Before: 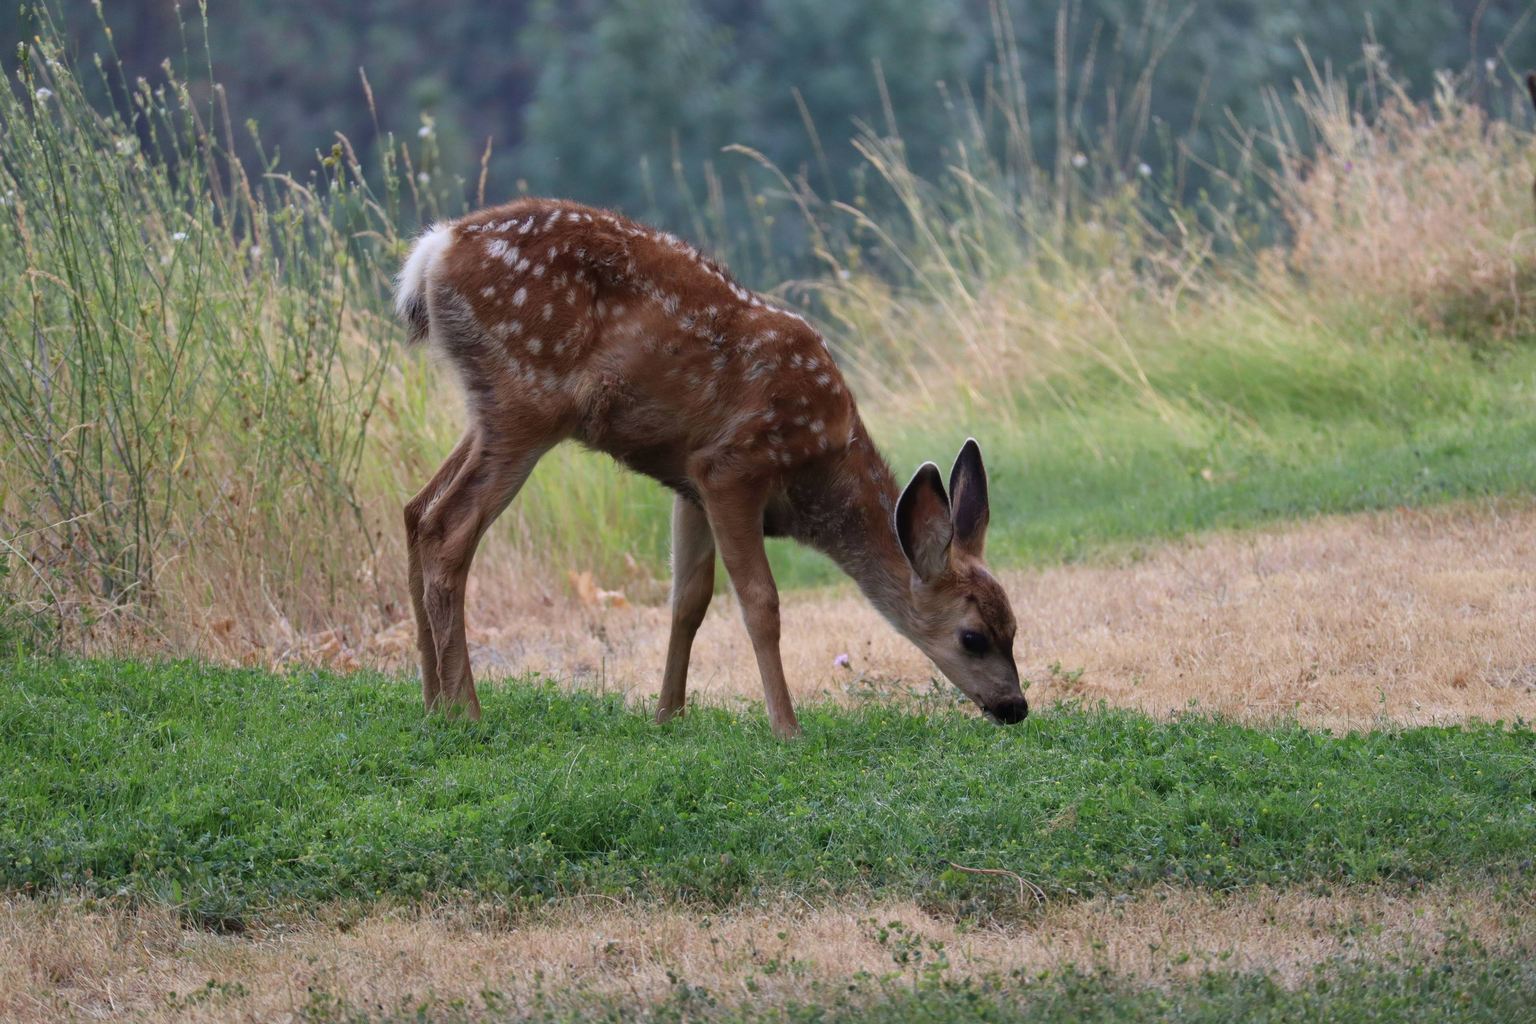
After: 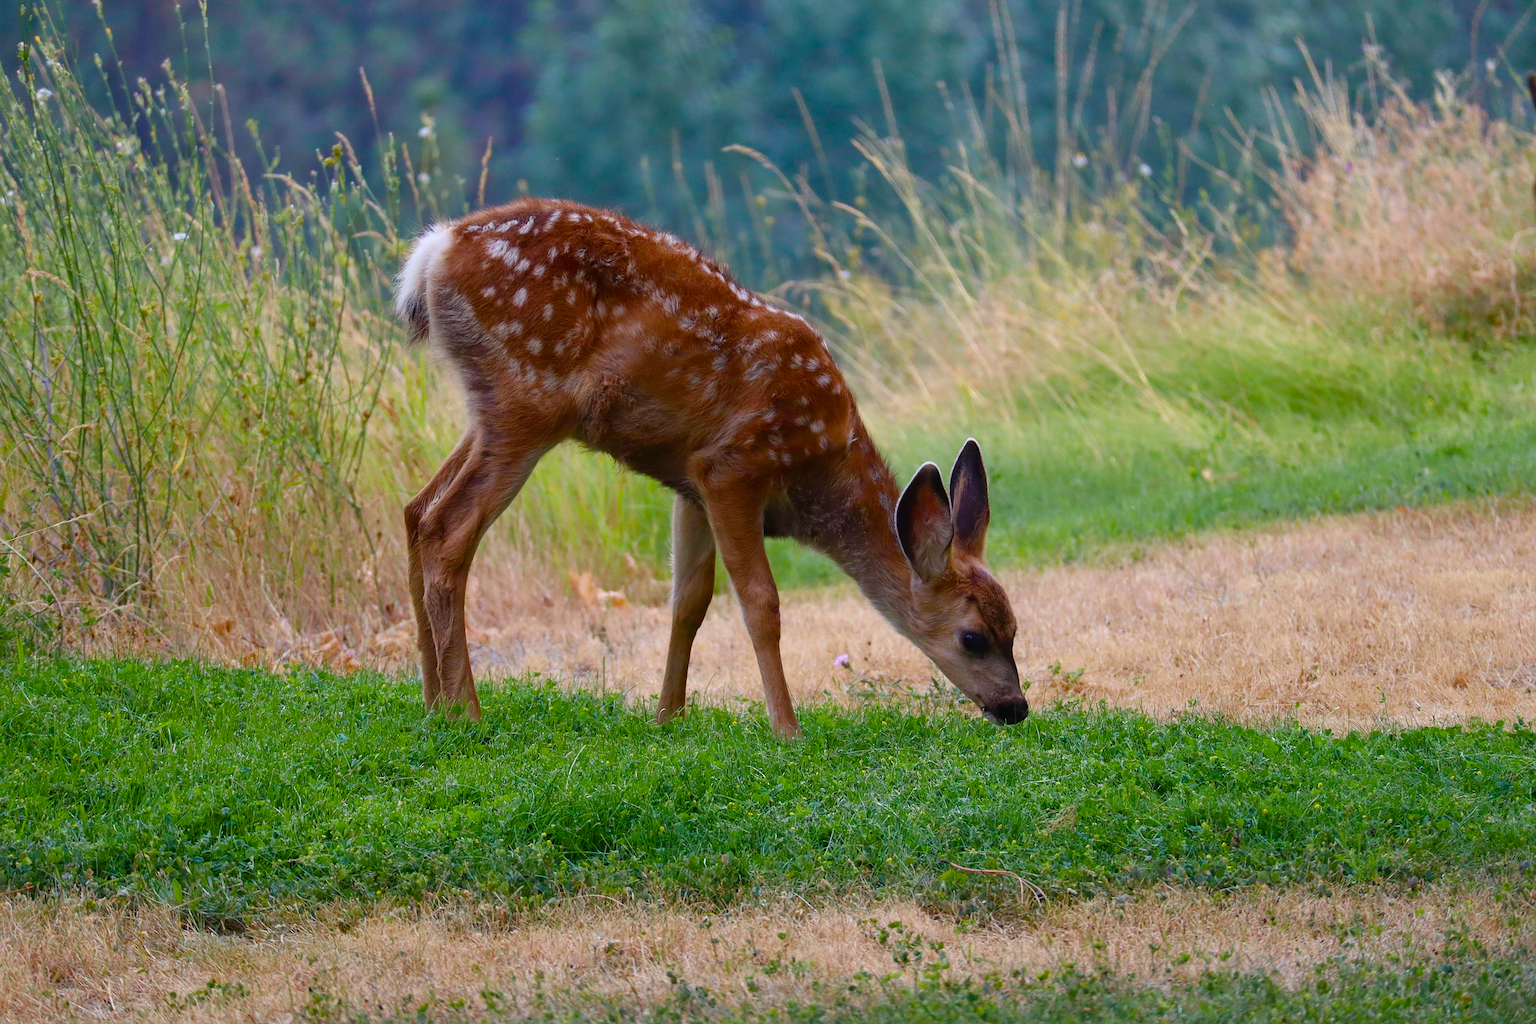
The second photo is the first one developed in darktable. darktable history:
sharpen: on, module defaults
color balance rgb: perceptual saturation grading › global saturation 20%, perceptual saturation grading › highlights -25.767%, perceptual saturation grading › shadows 49.589%, global vibrance 40.564%
